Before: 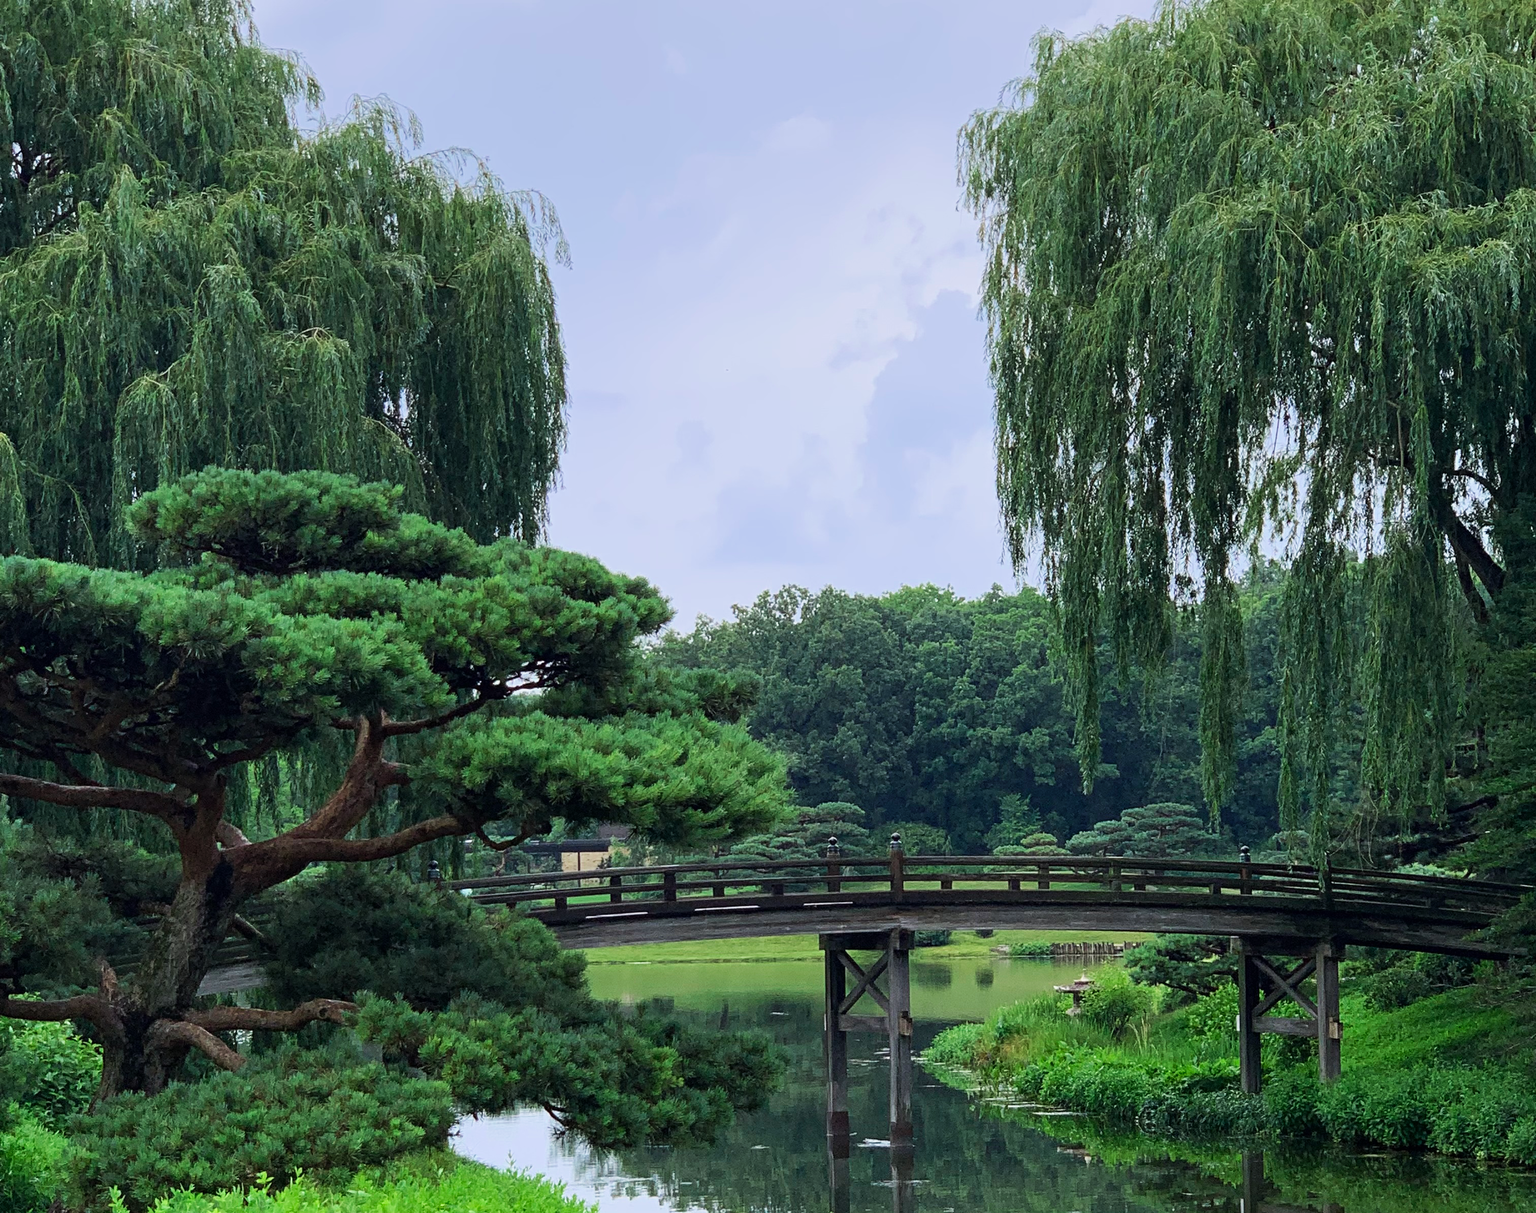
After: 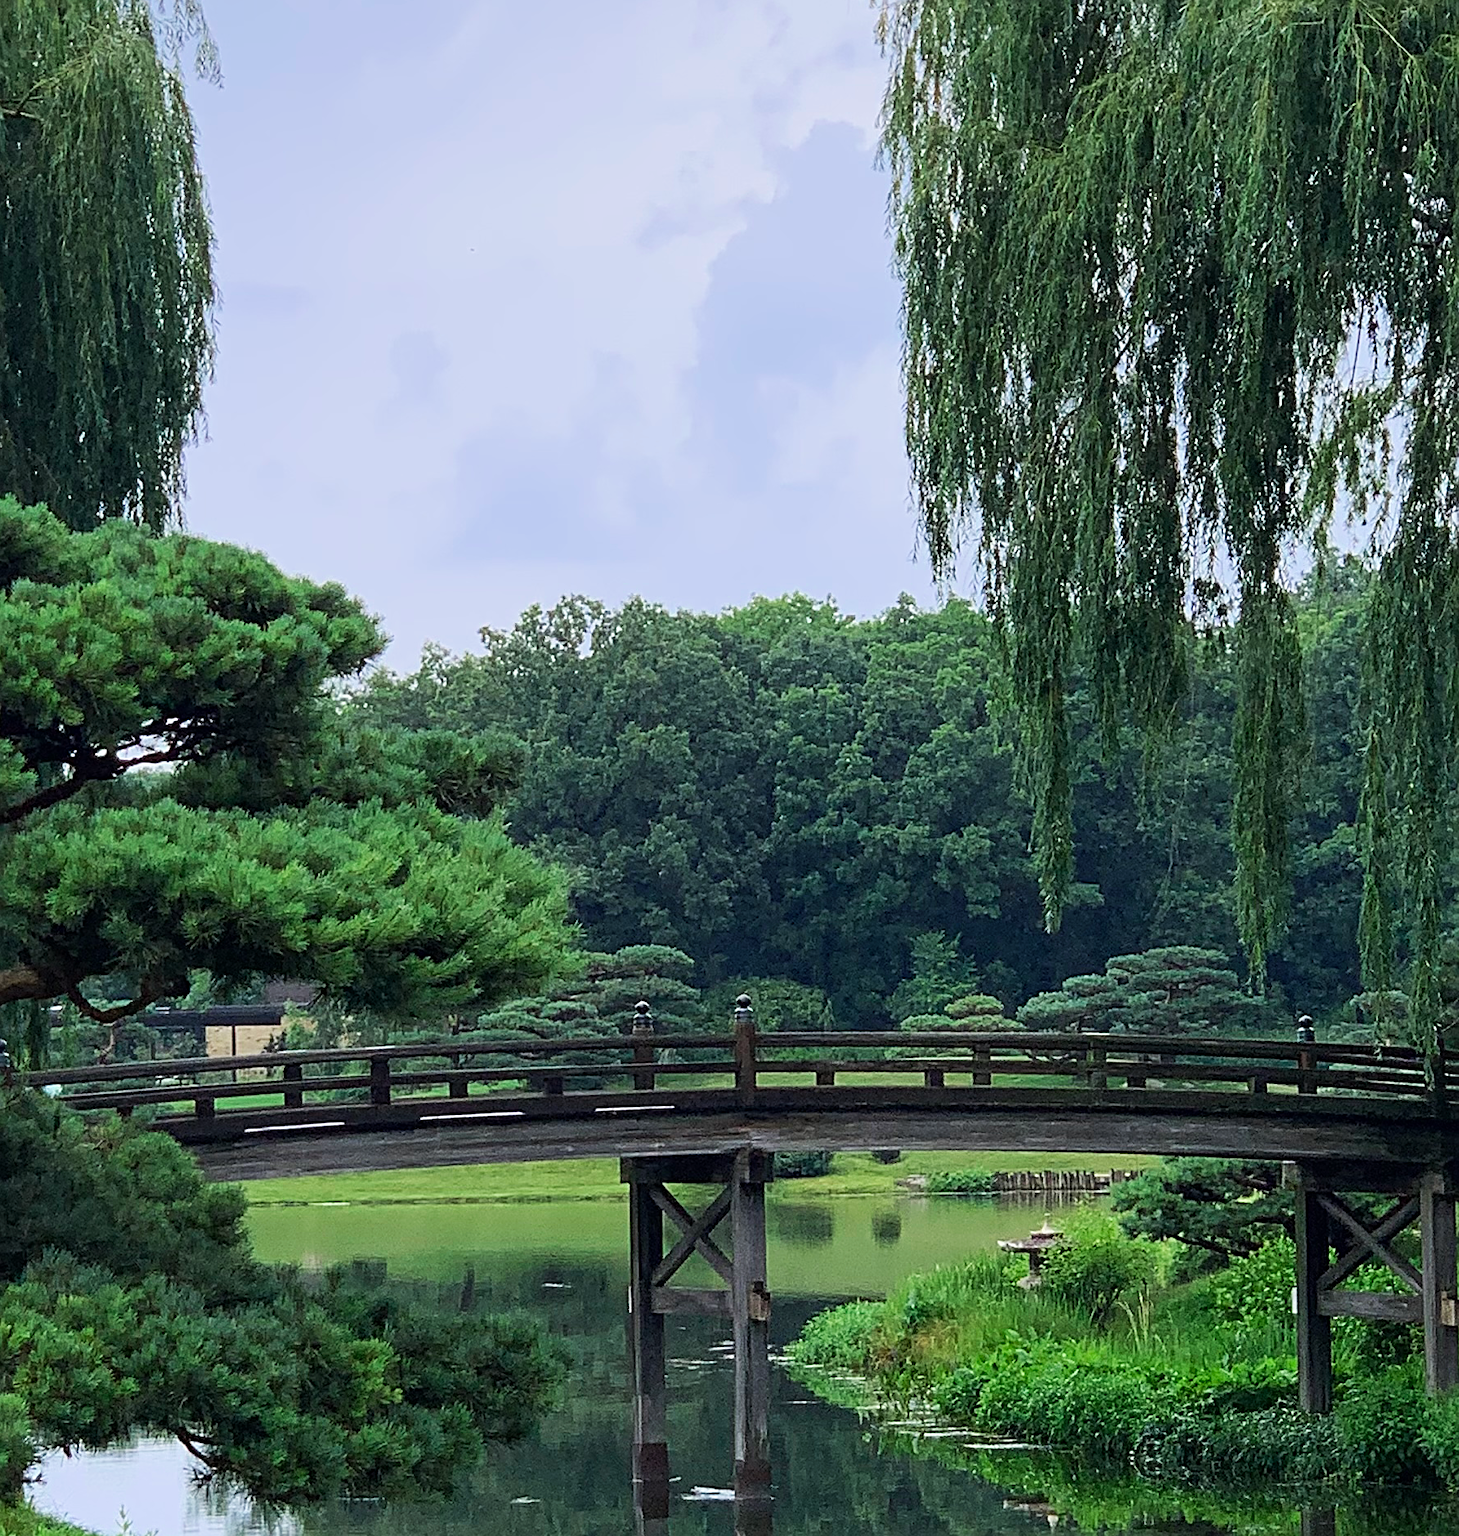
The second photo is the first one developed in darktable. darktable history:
crop and rotate: left 28.256%, top 17.734%, right 12.656%, bottom 3.573%
exposure: compensate highlight preservation false
sharpen: on, module defaults
